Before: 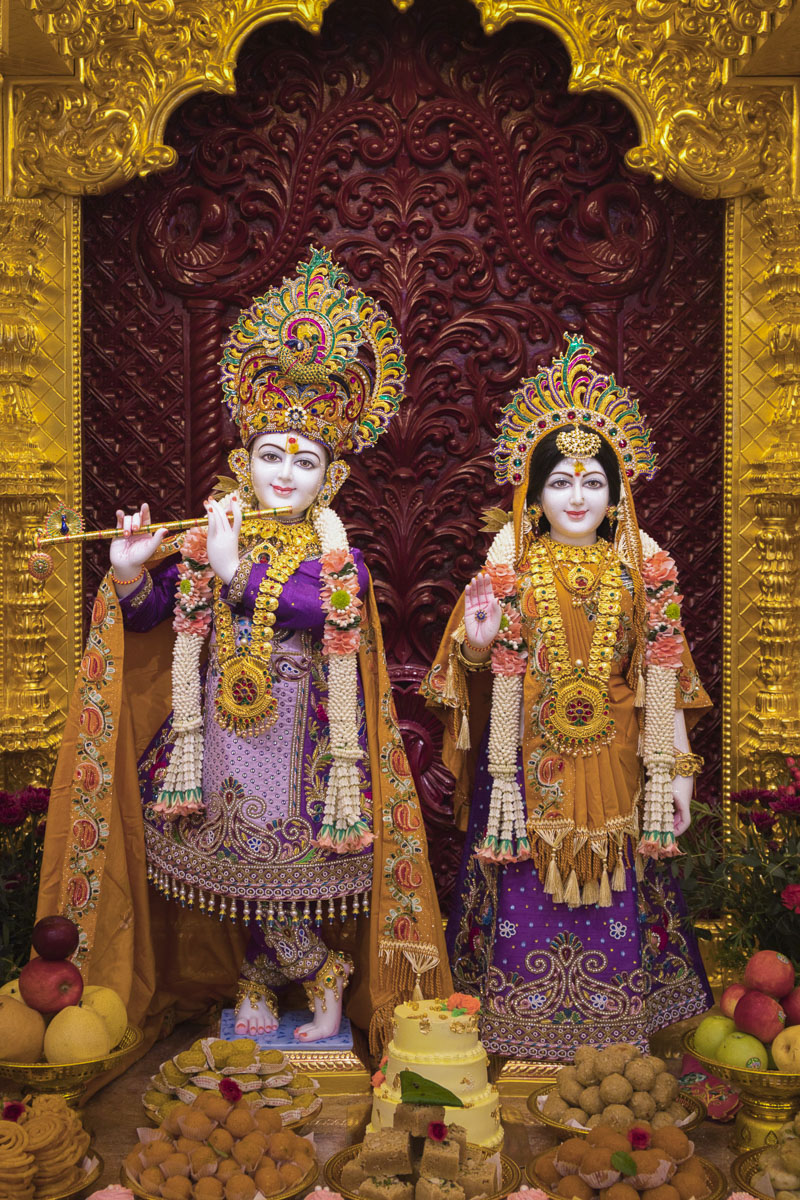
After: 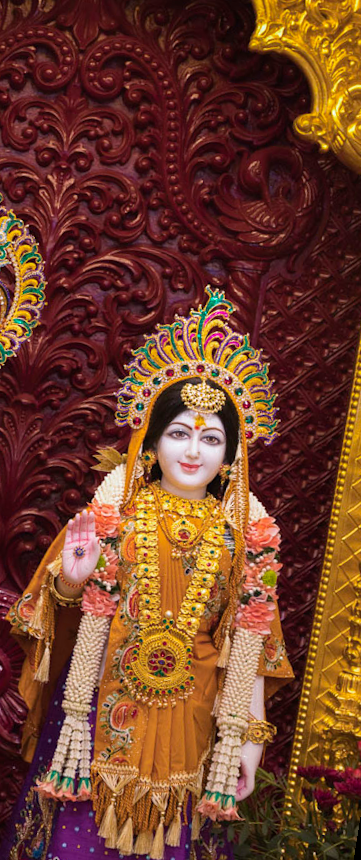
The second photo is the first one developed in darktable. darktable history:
crop and rotate: left 49.936%, top 10.094%, right 13.136%, bottom 24.256%
rotate and perspective: rotation 9.12°, automatic cropping off
